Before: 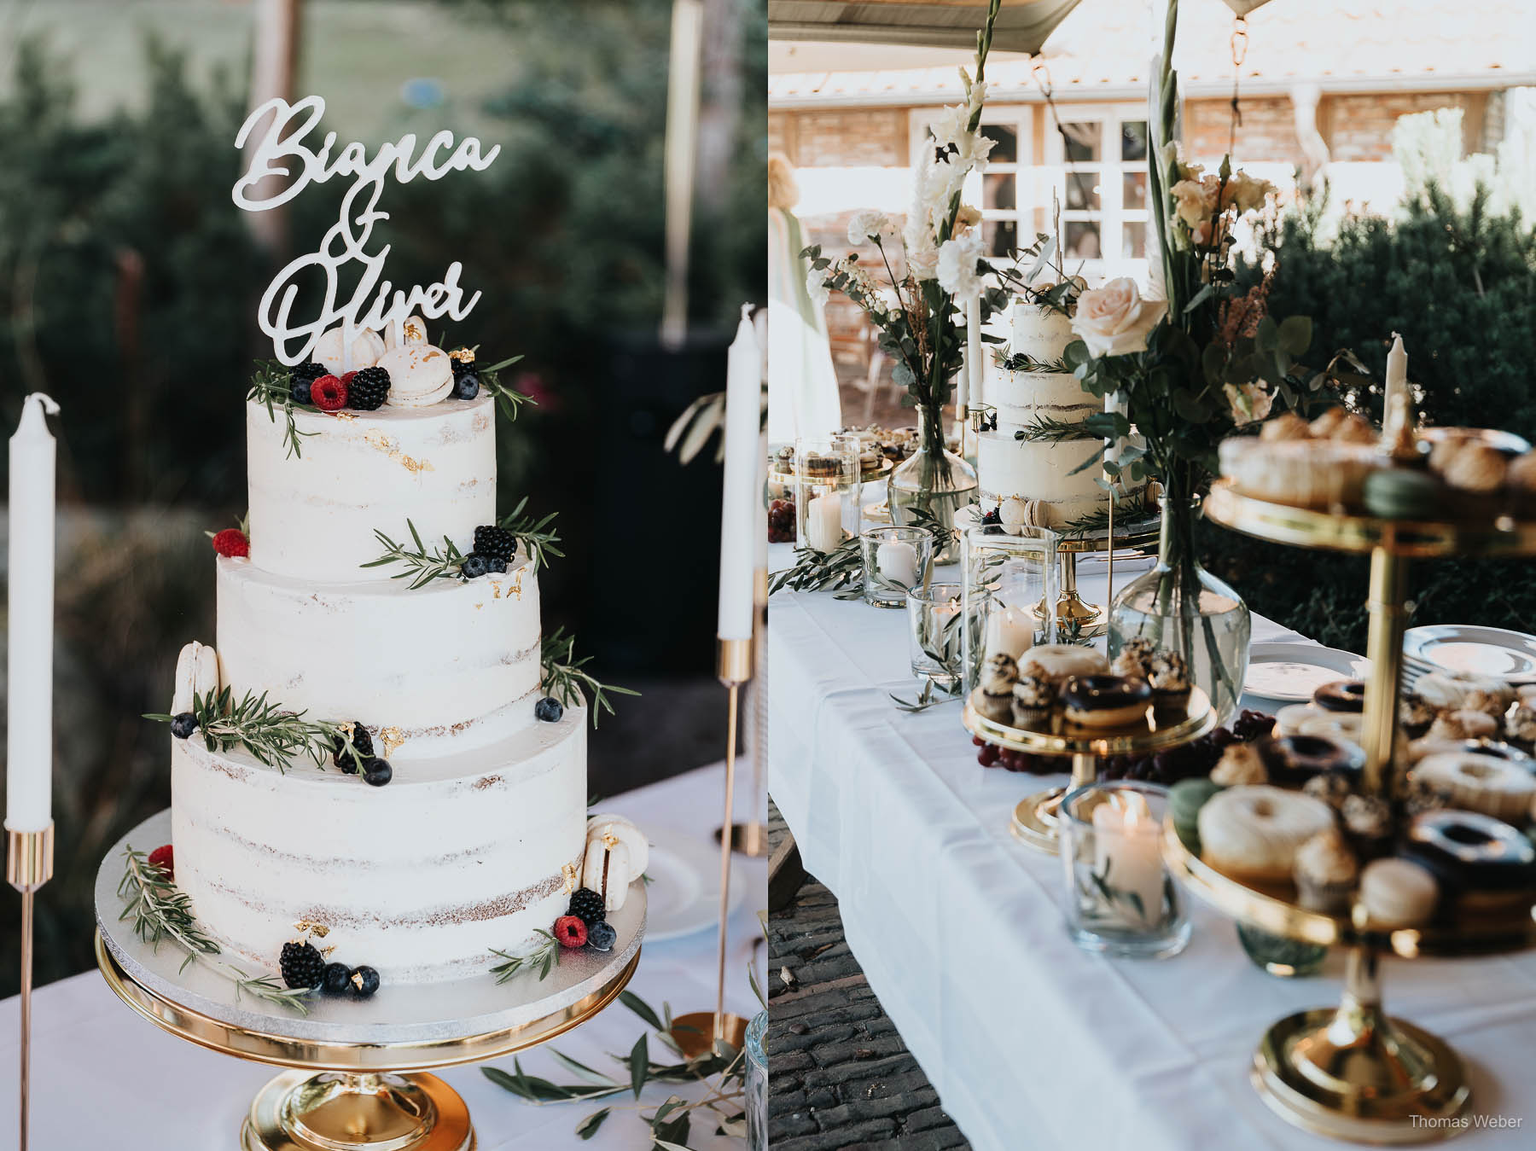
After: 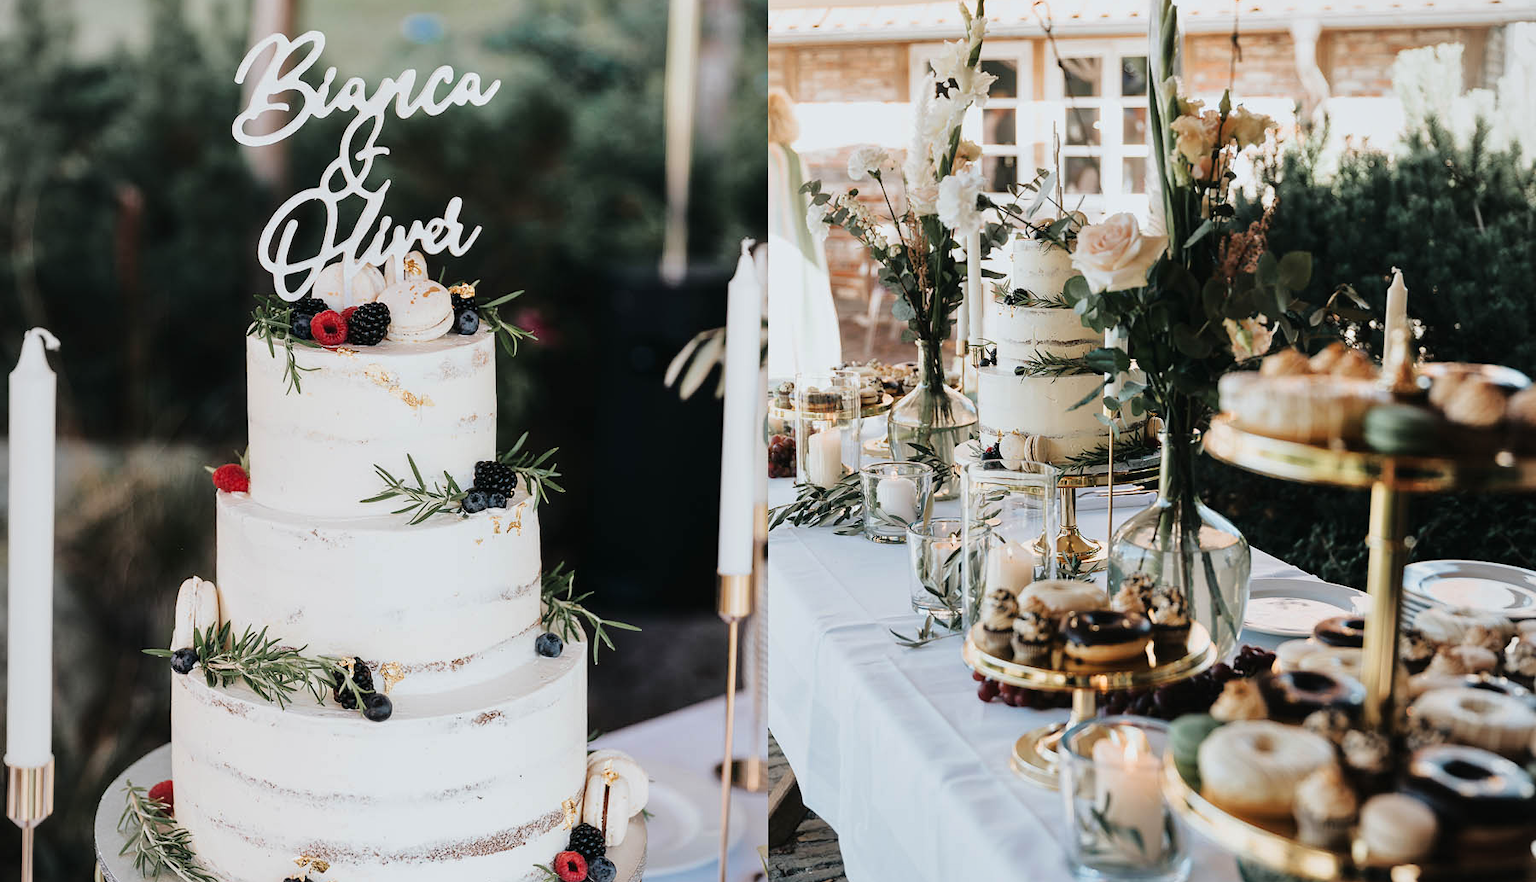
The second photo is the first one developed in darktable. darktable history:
crop: top 5.667%, bottom 17.637%
vignetting: brightness -0.167
tone equalizer: -8 EV 0.001 EV, -7 EV -0.004 EV, -6 EV 0.009 EV, -5 EV 0.032 EV, -4 EV 0.276 EV, -3 EV 0.644 EV, -2 EV 0.584 EV, -1 EV 0.187 EV, +0 EV 0.024 EV
